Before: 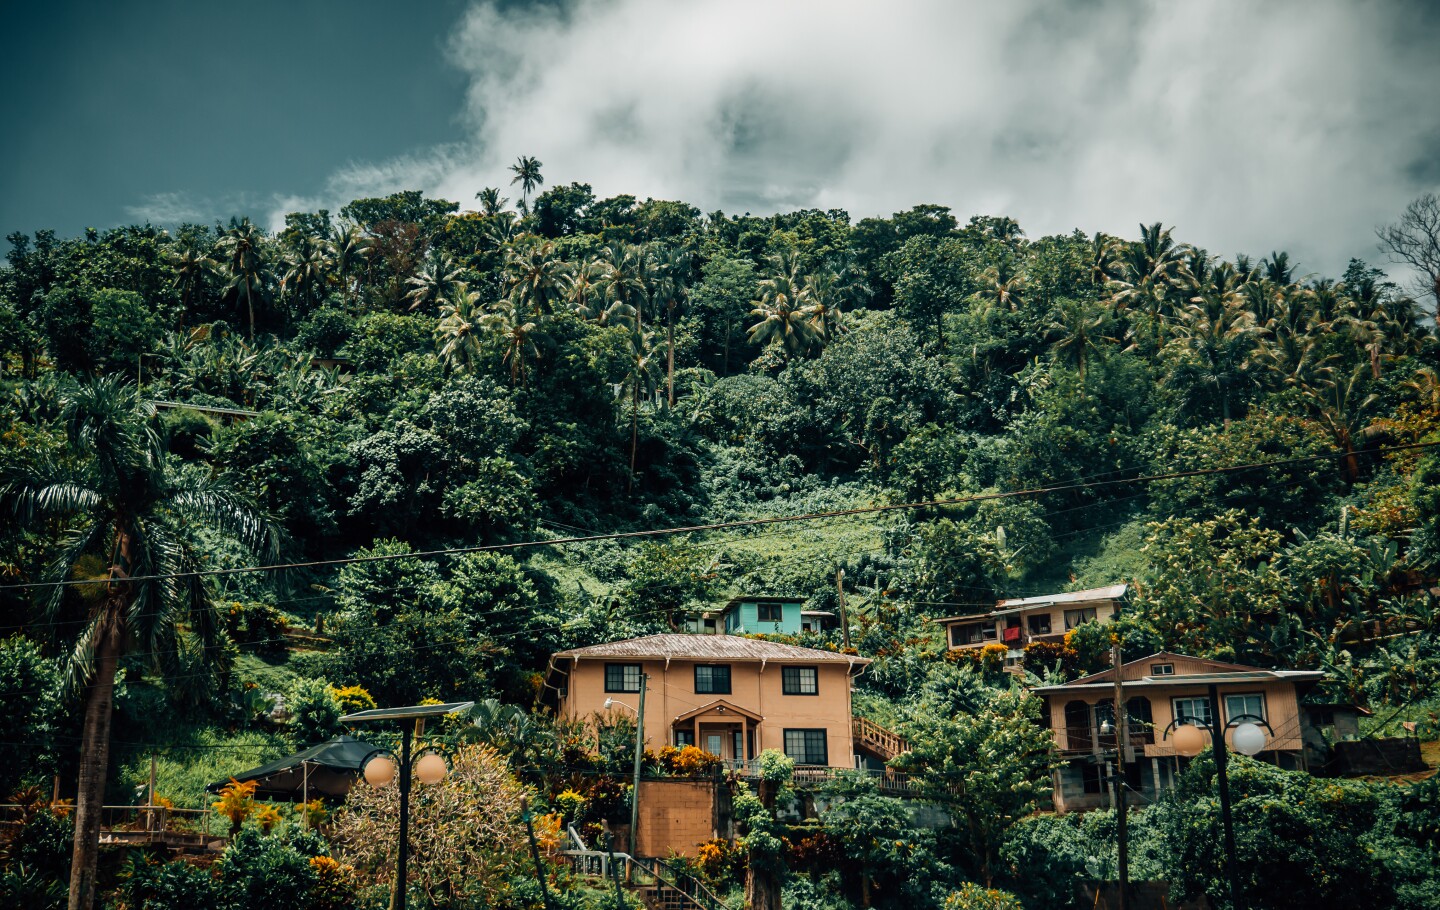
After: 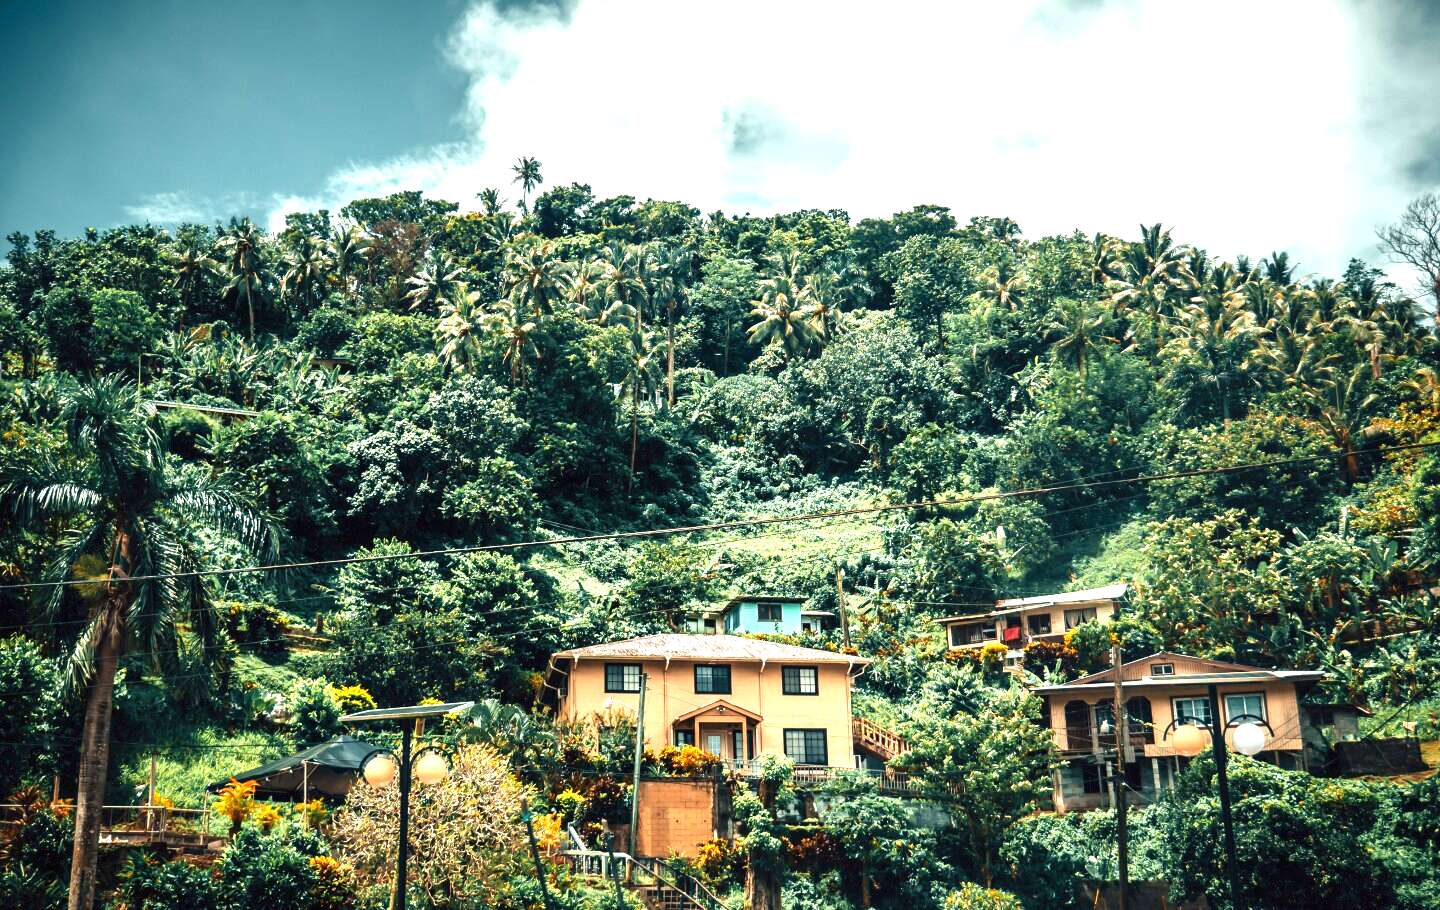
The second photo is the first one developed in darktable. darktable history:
exposure: black level correction 0, exposure 1.59 EV, compensate highlight preservation false
